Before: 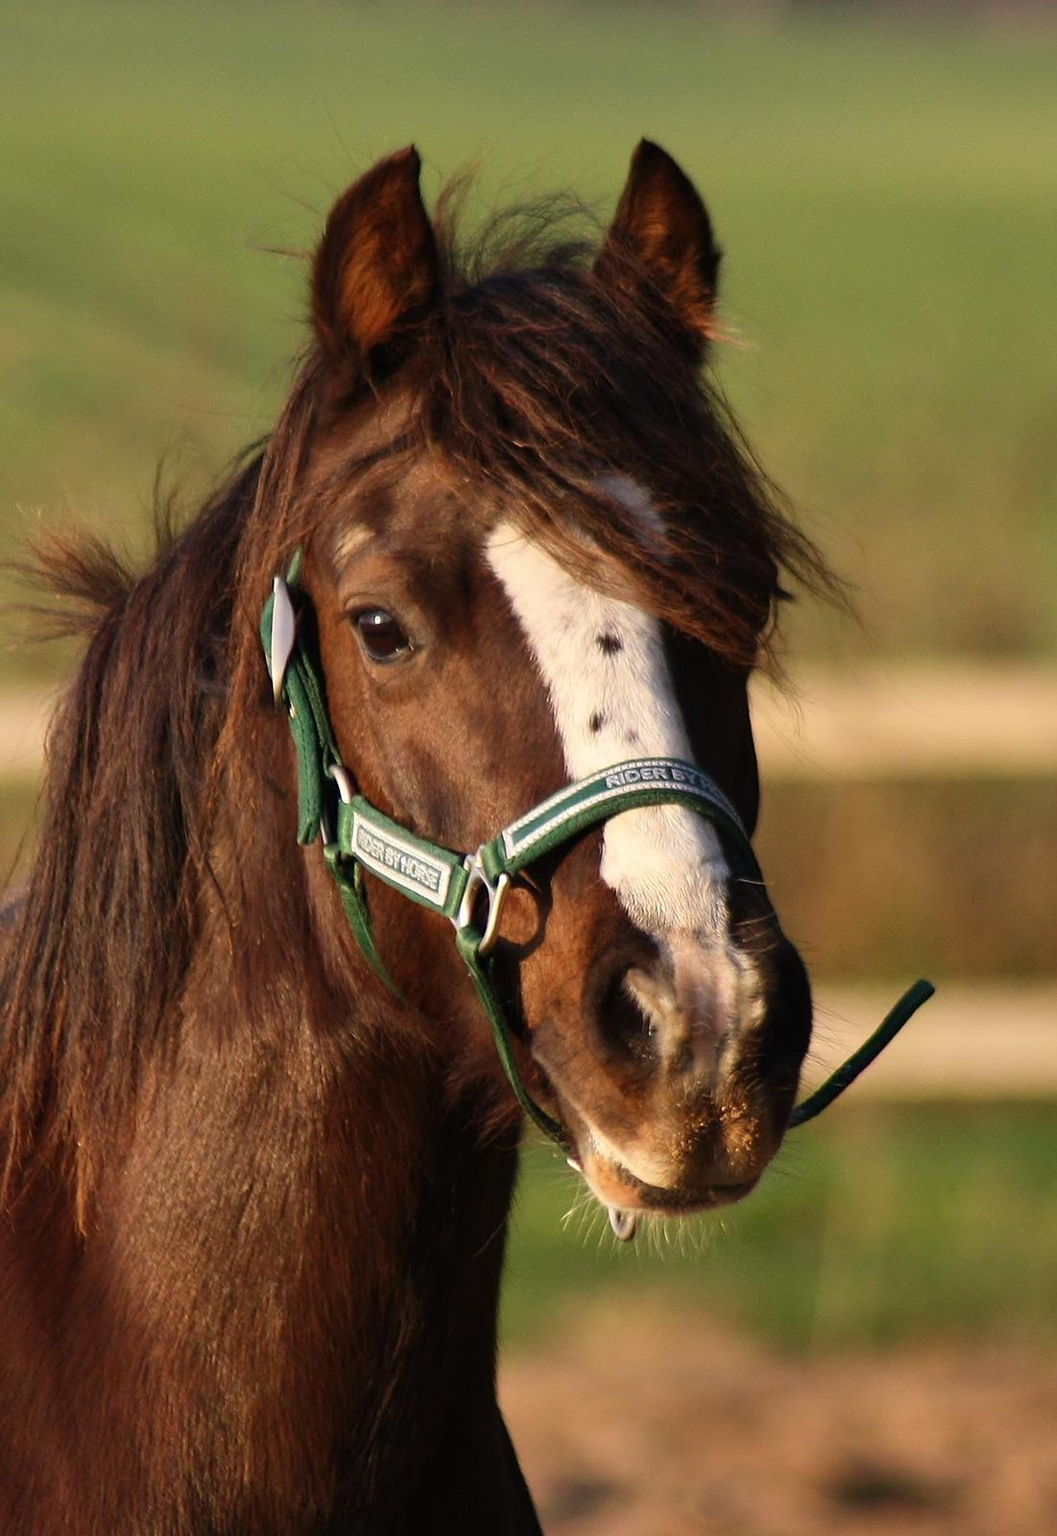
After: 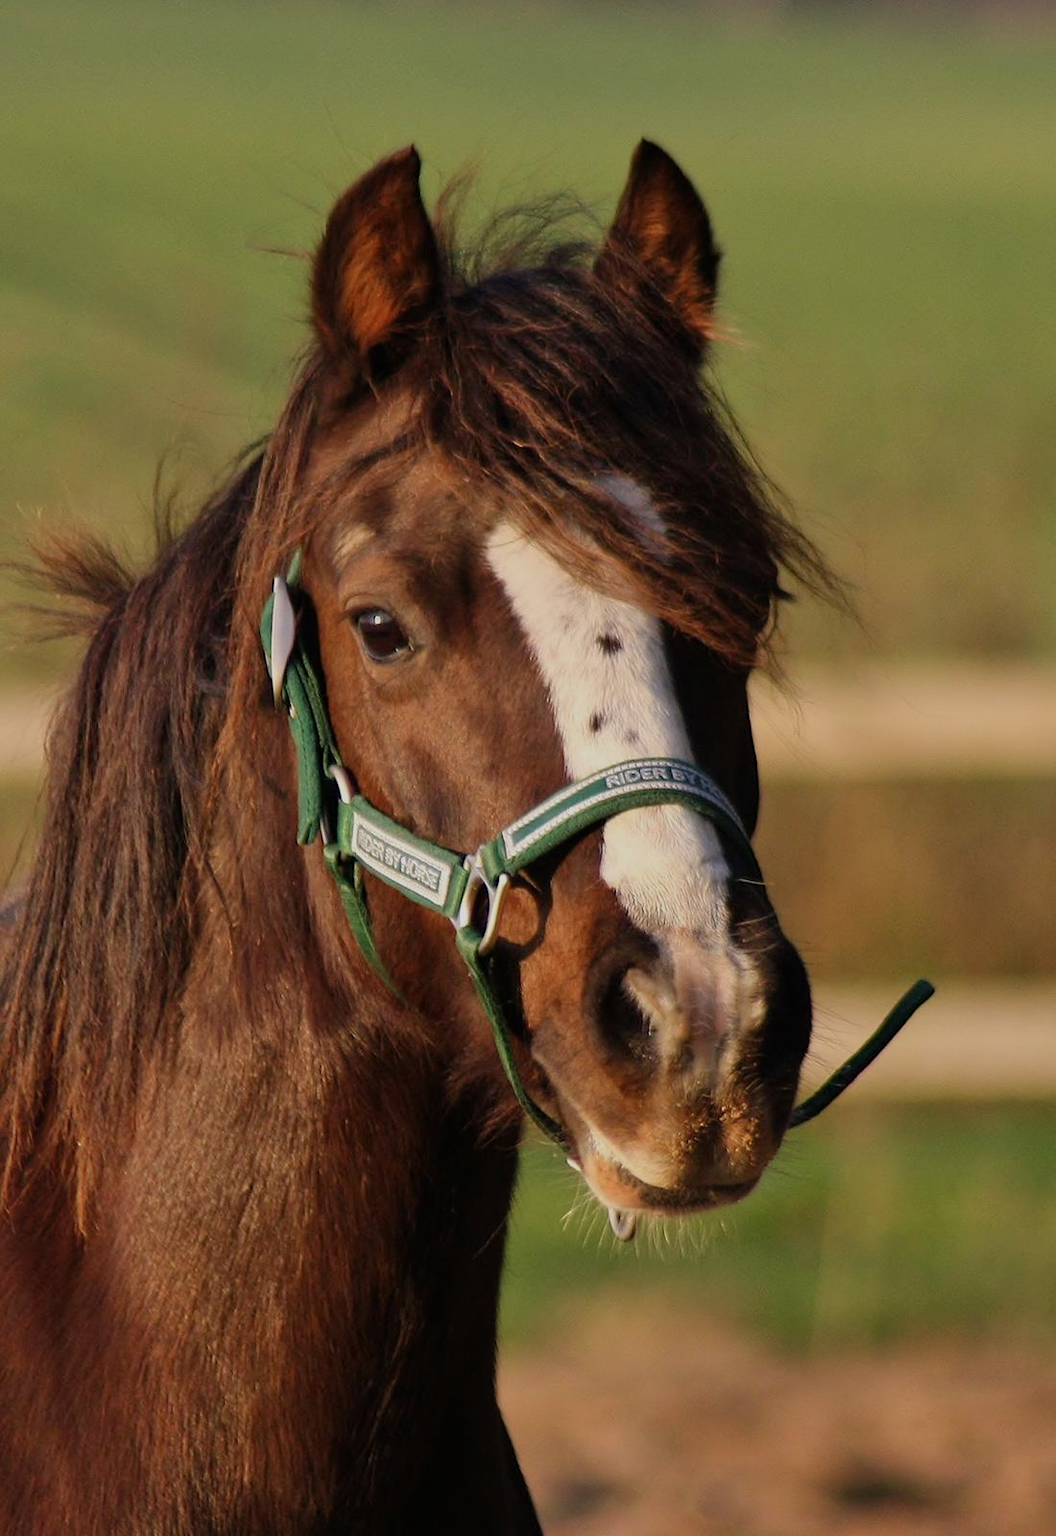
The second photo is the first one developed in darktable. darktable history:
tone equalizer: -8 EV 0.211 EV, -7 EV 0.399 EV, -6 EV 0.433 EV, -5 EV 0.266 EV, -3 EV -0.275 EV, -2 EV -0.422 EV, -1 EV -0.423 EV, +0 EV -0.246 EV, edges refinement/feathering 500, mask exposure compensation -1.57 EV, preserve details guided filter
filmic rgb: black relative exposure -11.37 EV, white relative exposure 3.23 EV, hardness 6.75
color balance rgb: highlights gain › chroma 0.159%, highlights gain › hue 330.32°, perceptual saturation grading › global saturation 0.009%
